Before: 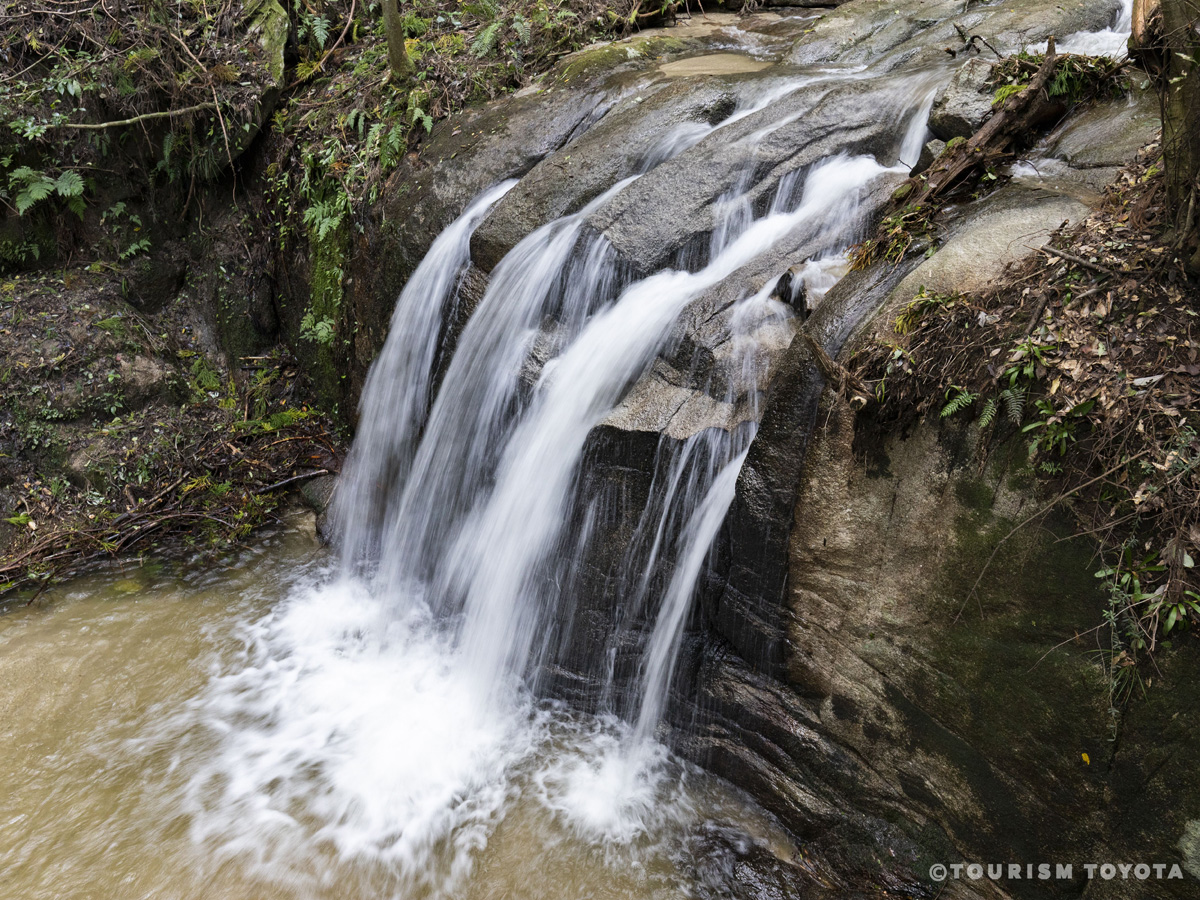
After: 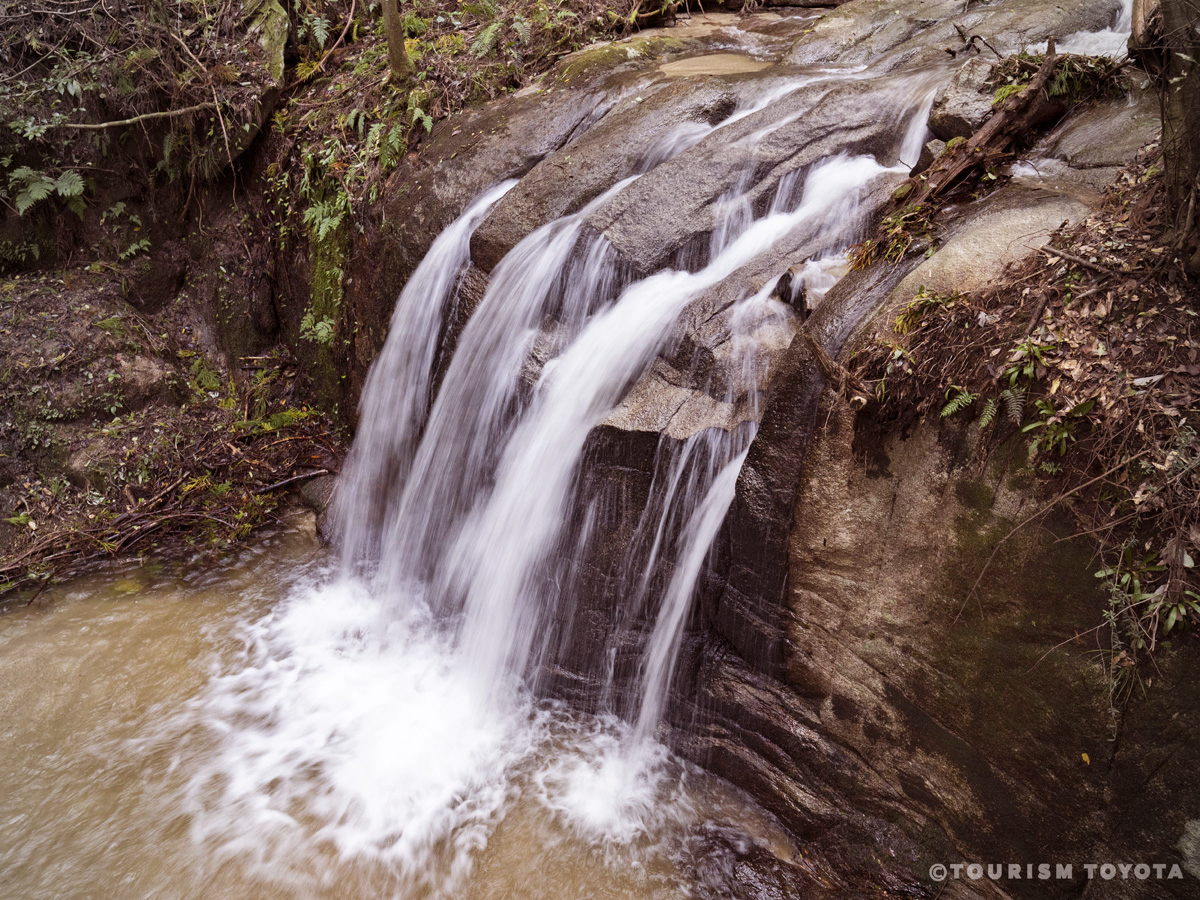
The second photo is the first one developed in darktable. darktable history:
vignetting: fall-off radius 60.92%
rgb levels: mode RGB, independent channels, levels [[0, 0.474, 1], [0, 0.5, 1], [0, 0.5, 1]]
color balance: input saturation 99%
